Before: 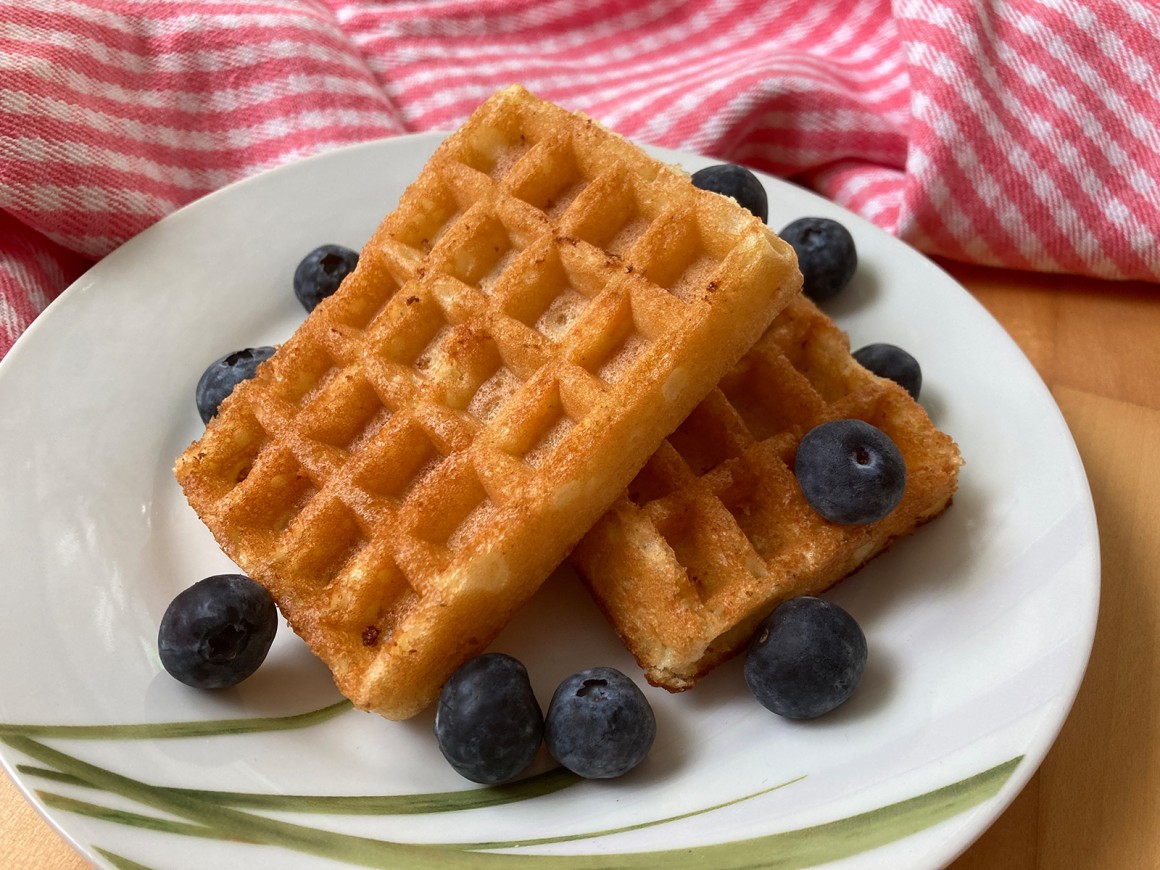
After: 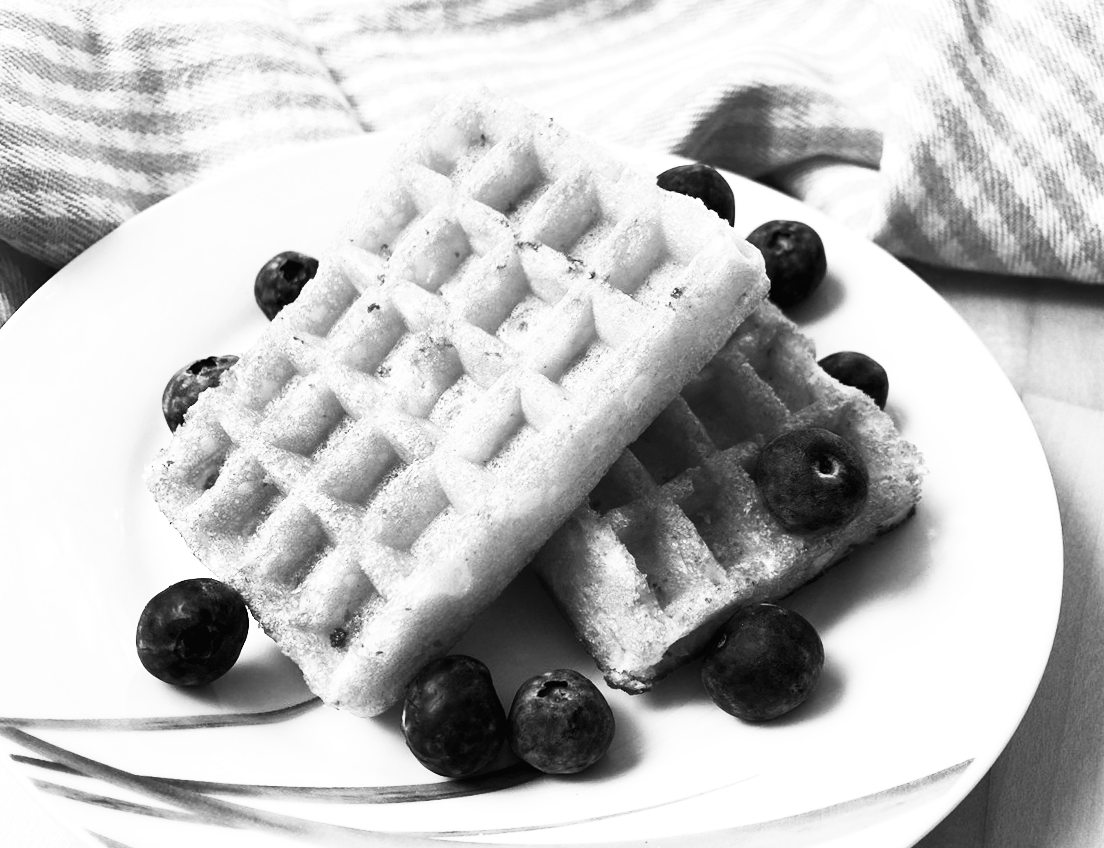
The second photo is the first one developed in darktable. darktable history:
contrast brightness saturation: contrast 0.53, brightness 0.47, saturation -1
white balance: red 1.188, blue 1.11
rotate and perspective: rotation 0.074°, lens shift (vertical) 0.096, lens shift (horizontal) -0.041, crop left 0.043, crop right 0.952, crop top 0.024, crop bottom 0.979
filmic rgb: black relative exposure -8.2 EV, white relative exposure 2.2 EV, threshold 3 EV, hardness 7.11, latitude 75%, contrast 1.325, highlights saturation mix -2%, shadows ↔ highlights balance 30%, preserve chrominance RGB euclidean norm, color science v5 (2021), contrast in shadows safe, contrast in highlights safe, enable highlight reconstruction true
